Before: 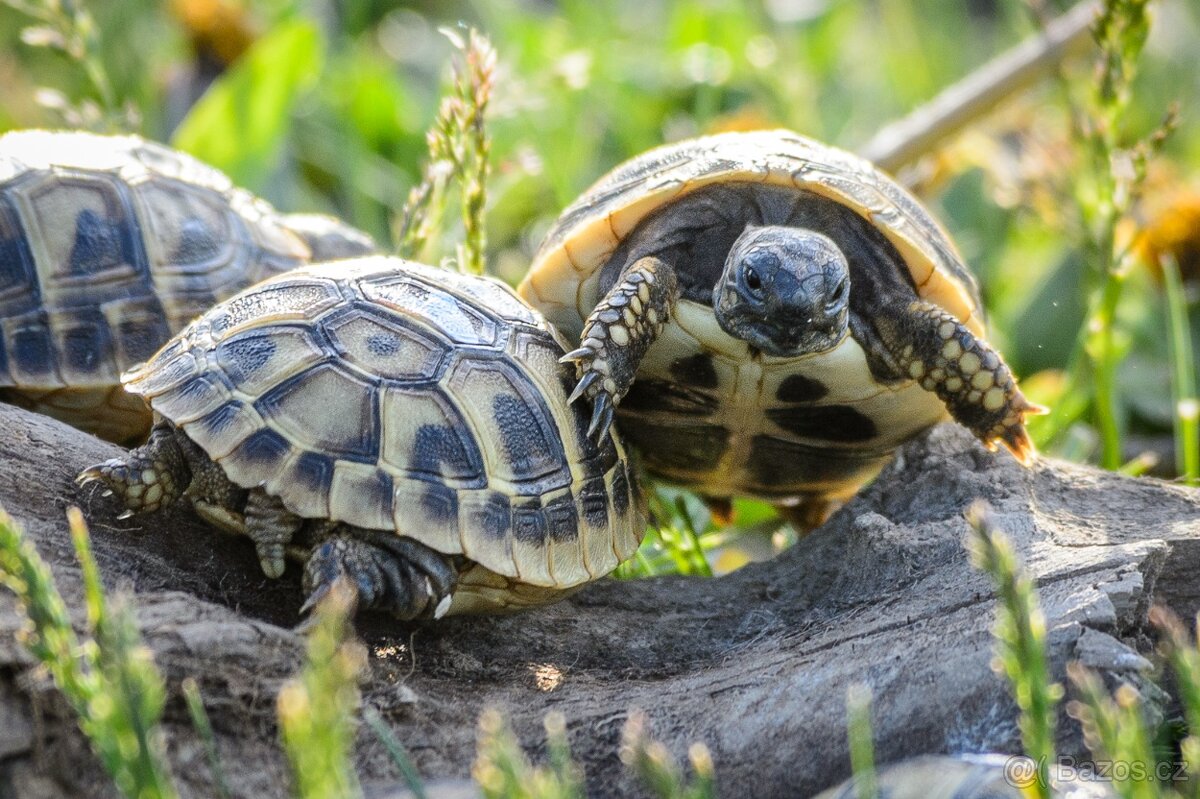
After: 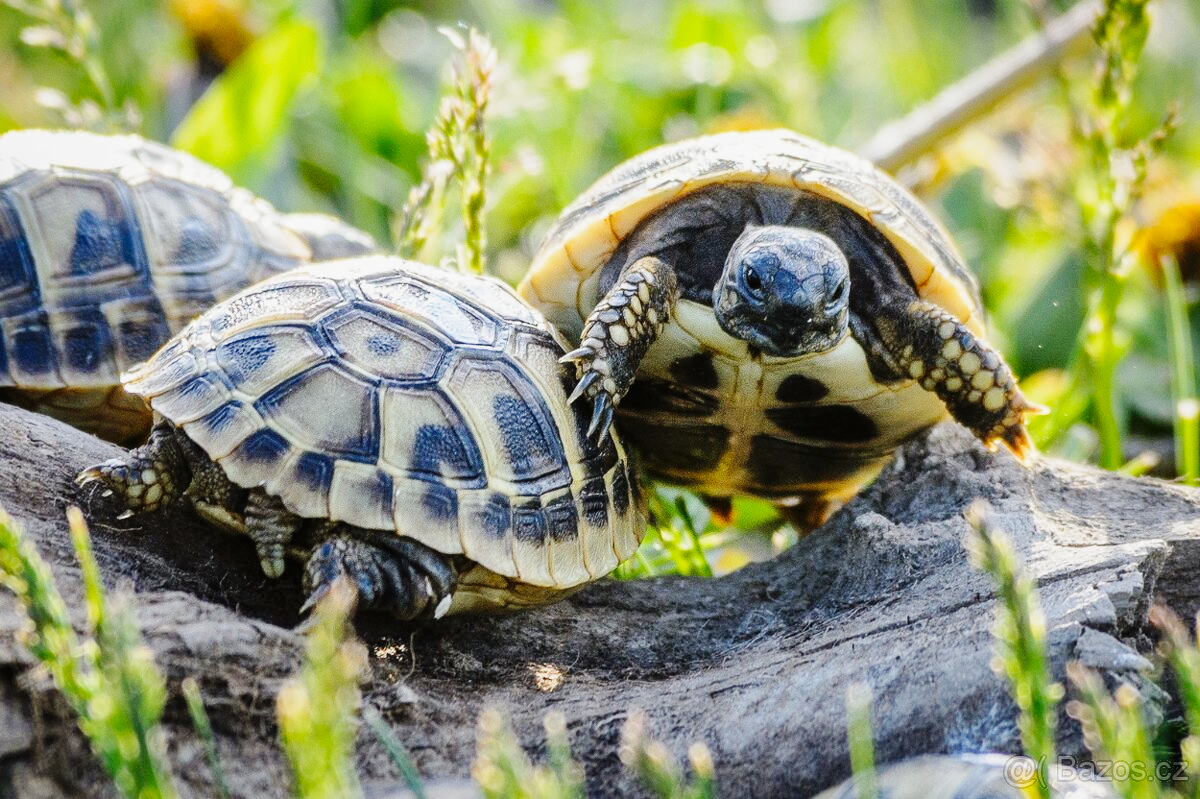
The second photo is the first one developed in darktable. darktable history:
base curve: curves: ch0 [(0, 0) (0.036, 0.025) (0.121, 0.166) (0.206, 0.329) (0.605, 0.79) (1, 1)], preserve colors none
shadows and highlights: shadows -20, white point adjustment -2, highlights -35
